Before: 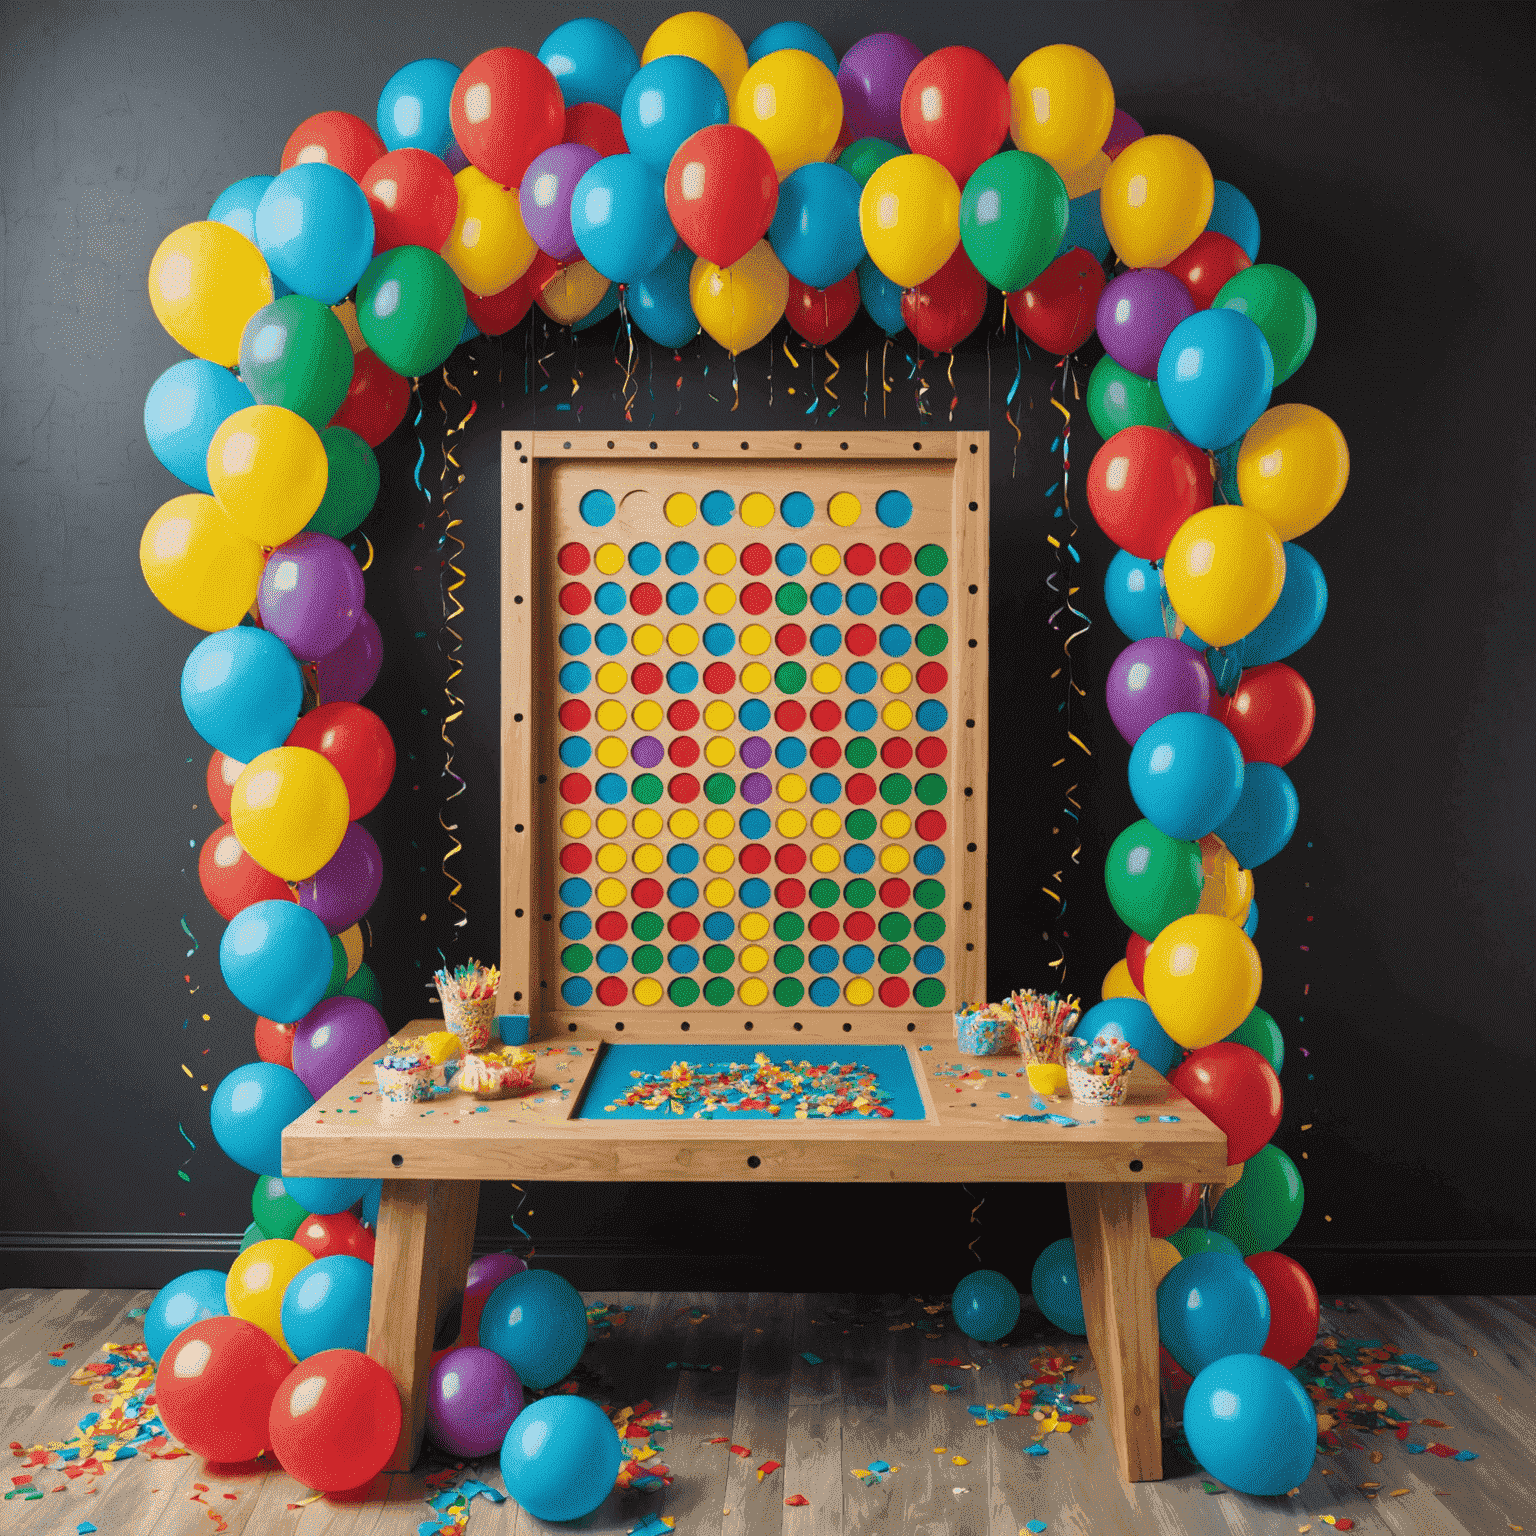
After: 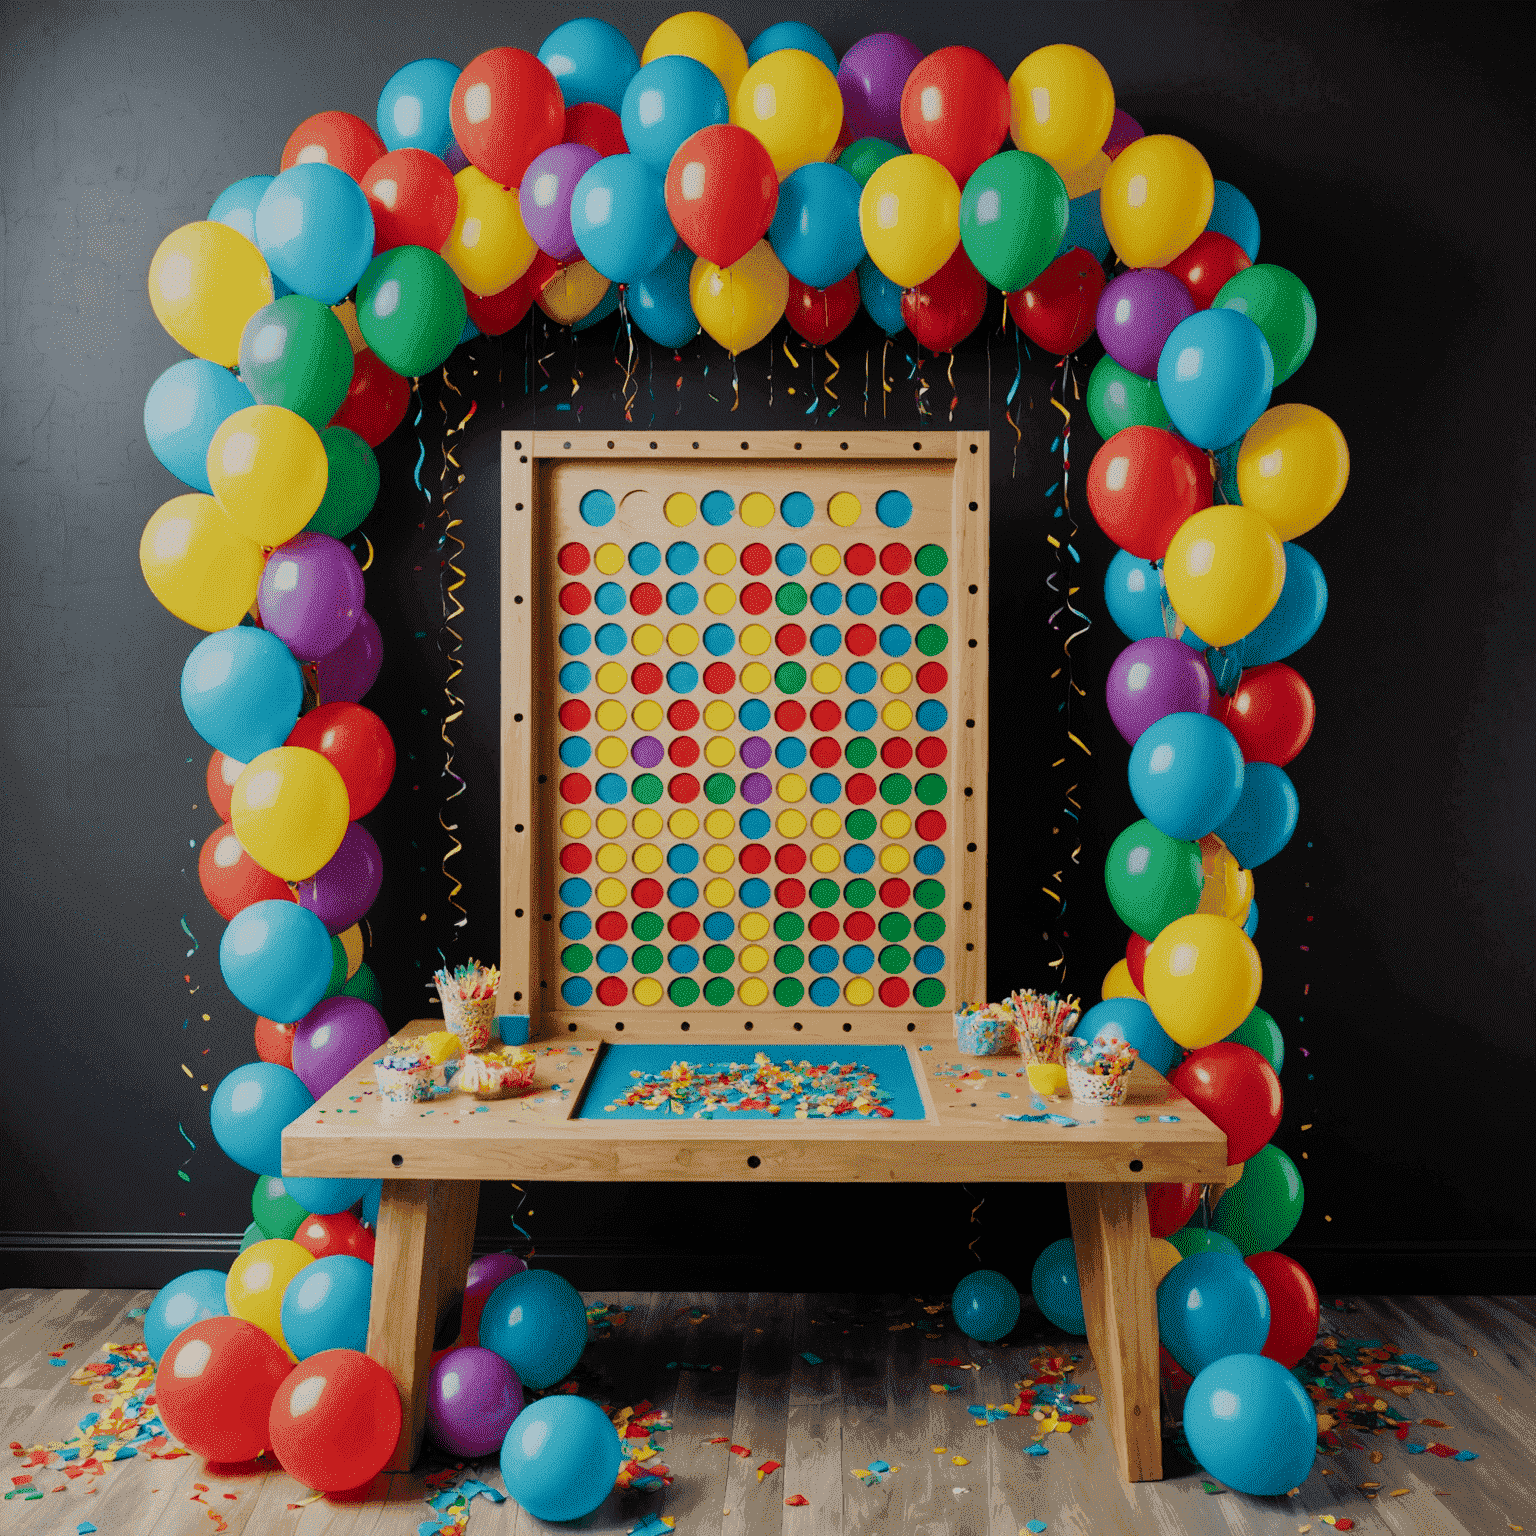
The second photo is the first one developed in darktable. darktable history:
filmic rgb: black relative exposure -7.65 EV, white relative exposure 4.56 EV, threshold 2.98 EV, hardness 3.61, contrast 1.05, add noise in highlights 0.001, preserve chrominance no, color science v3 (2019), use custom middle-gray values true, contrast in highlights soft, enable highlight reconstruction true
